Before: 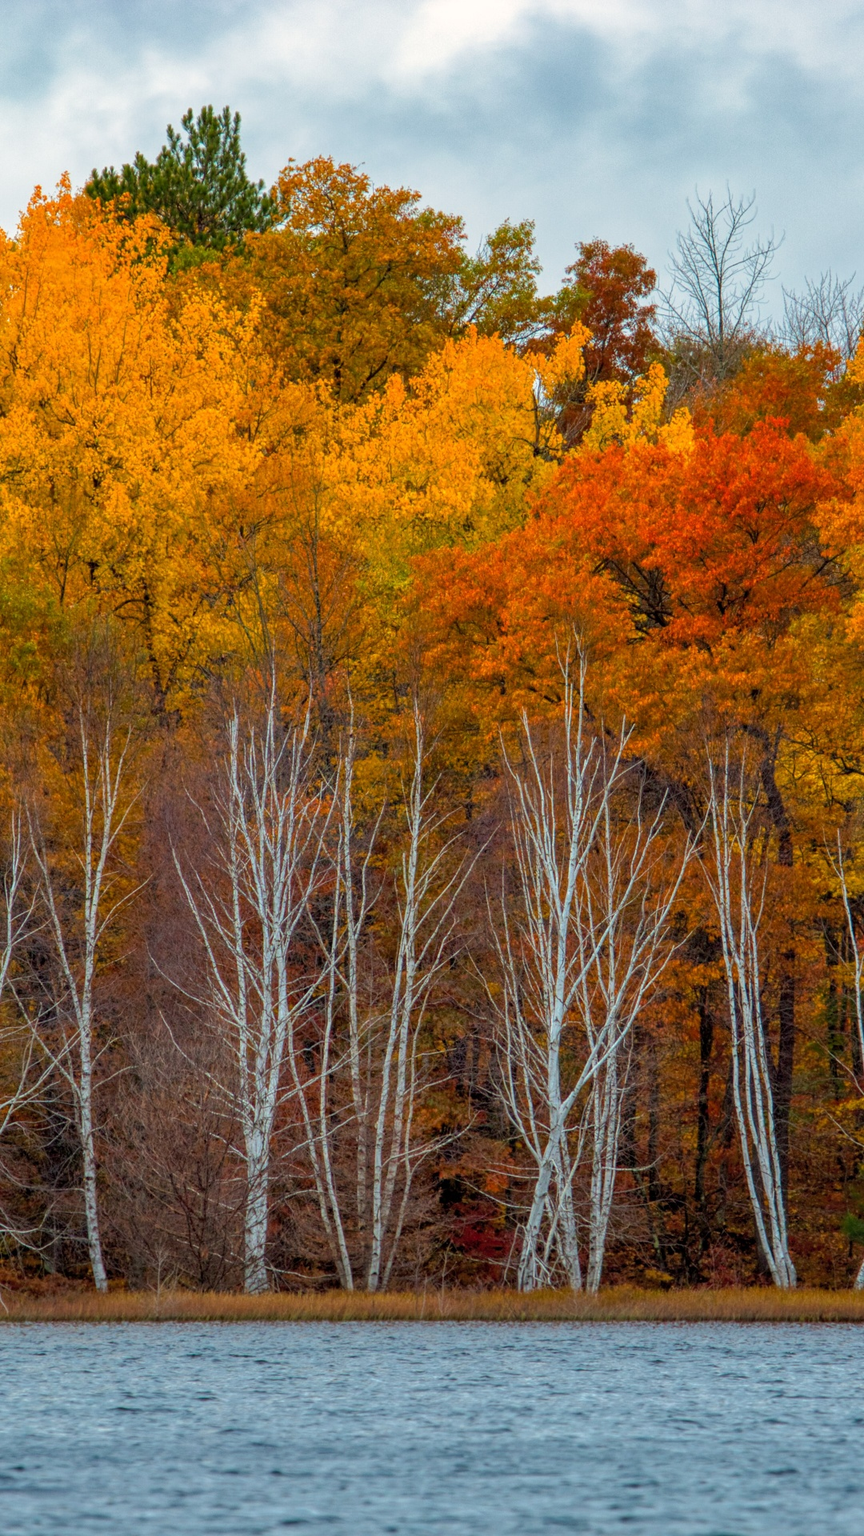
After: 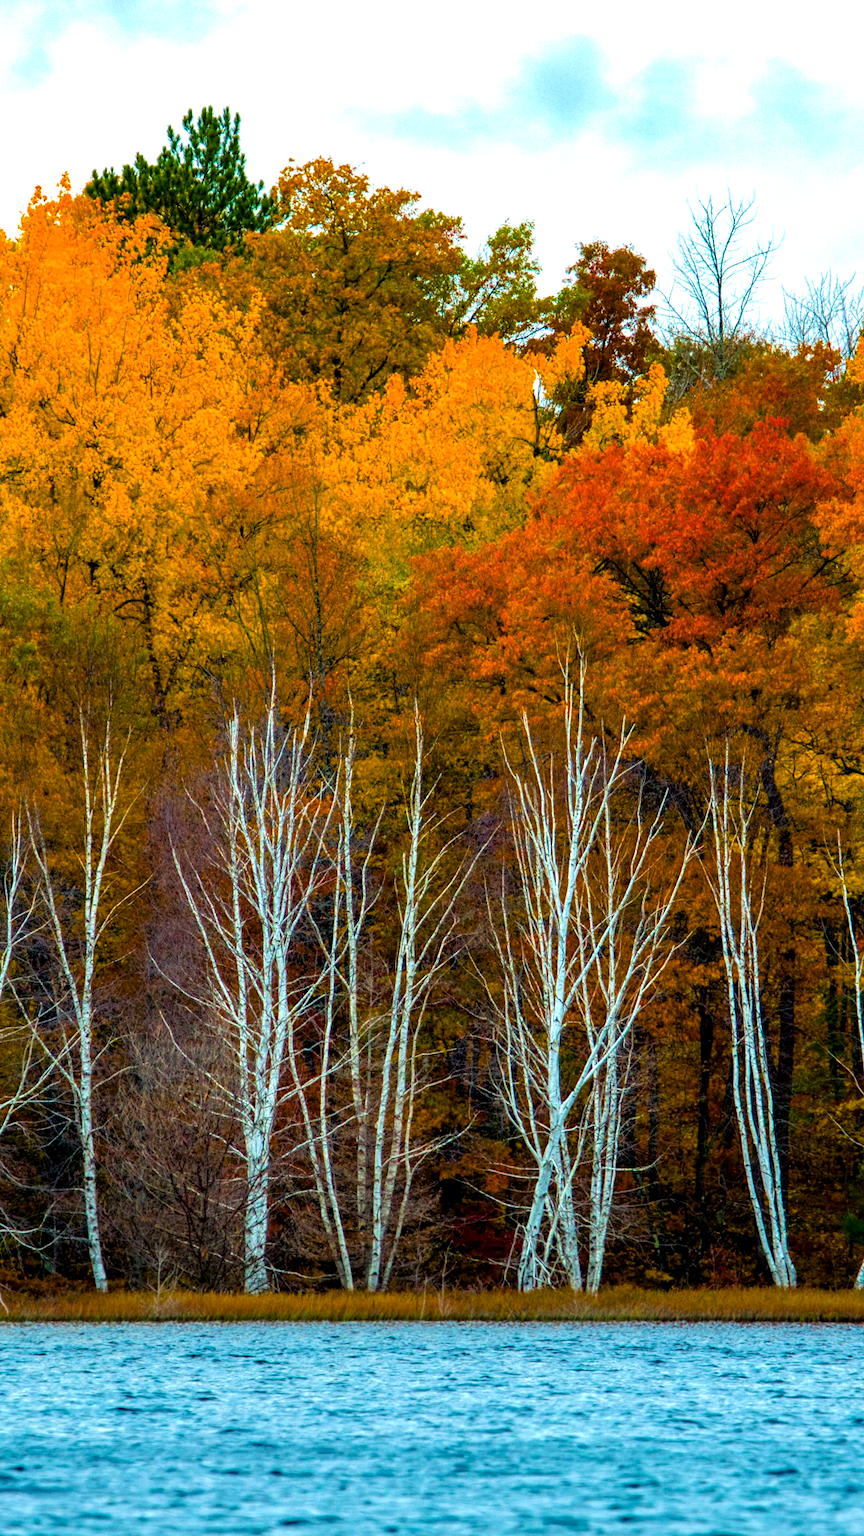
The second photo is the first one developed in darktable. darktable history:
velvia: on, module defaults
exposure: black level correction 0.007, compensate highlight preservation false
tone equalizer: -8 EV -0.786 EV, -7 EV -0.703 EV, -6 EV -0.636 EV, -5 EV -0.367 EV, -3 EV 0.38 EV, -2 EV 0.6 EV, -1 EV 0.674 EV, +0 EV 0.729 EV
color balance rgb: shadows lift › luminance -21.43%, shadows lift › chroma 8.792%, shadows lift › hue 285.88°, power › chroma 2.173%, power › hue 165.28°, perceptual saturation grading › global saturation 30.804%, global vibrance 6.68%, contrast 12.901%, saturation formula JzAzBz (2021)
